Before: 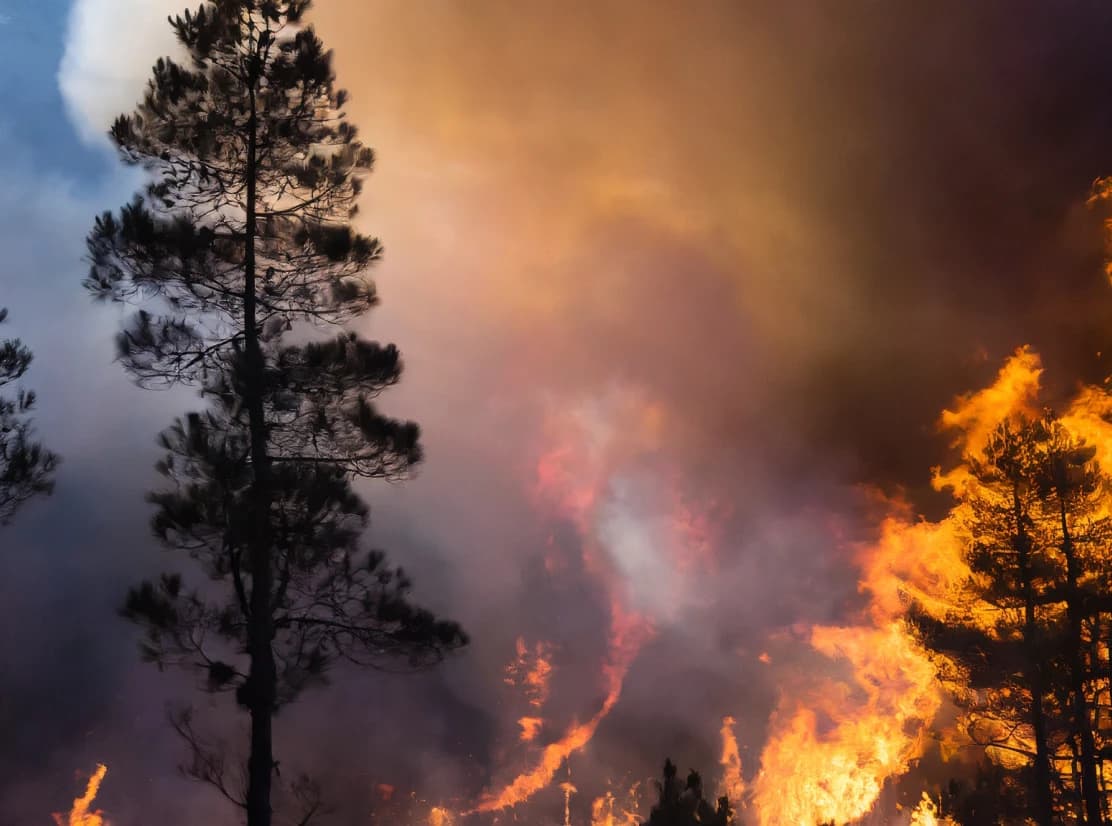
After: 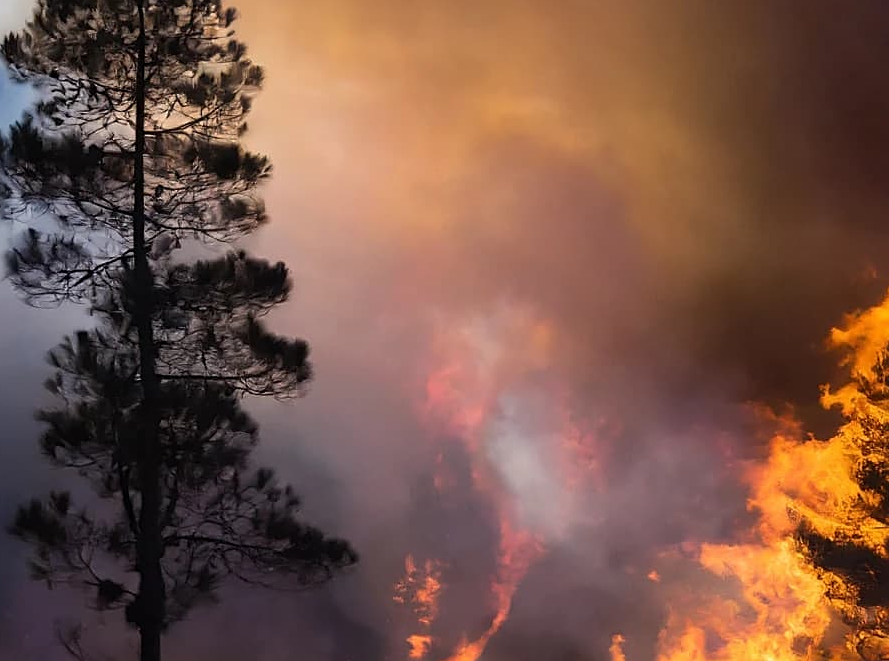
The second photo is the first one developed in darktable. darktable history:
crop and rotate: left 10.009%, top 10.024%, right 9.969%, bottom 9.922%
sharpen: on, module defaults
